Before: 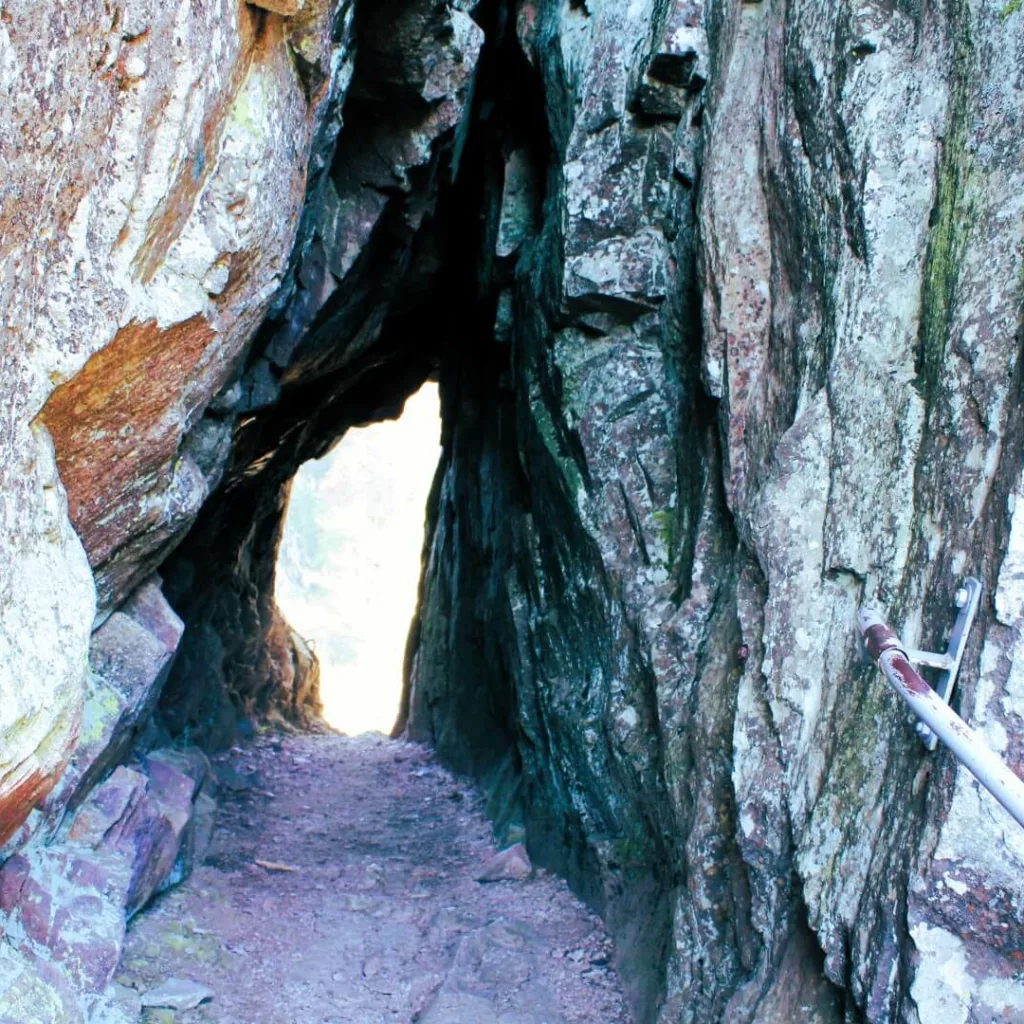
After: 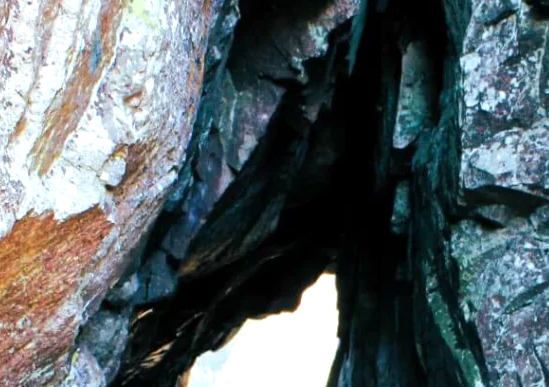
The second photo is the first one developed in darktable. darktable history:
exposure: exposure 0.191 EV, compensate highlight preservation false
crop: left 10.121%, top 10.631%, right 36.218%, bottom 51.526%
